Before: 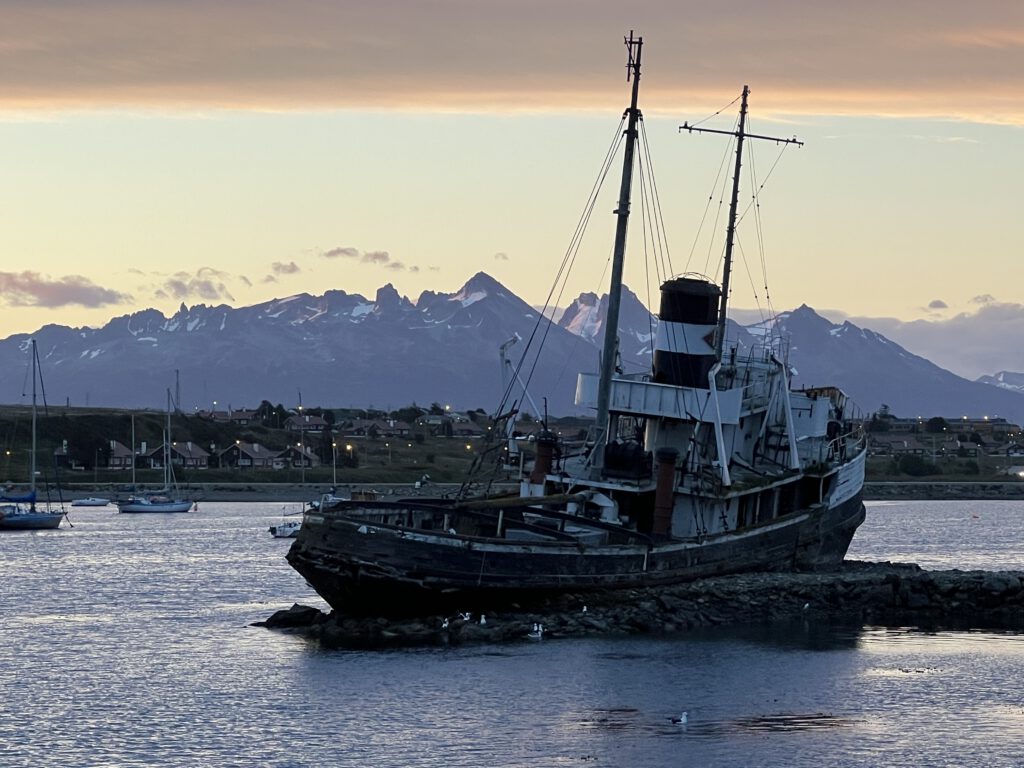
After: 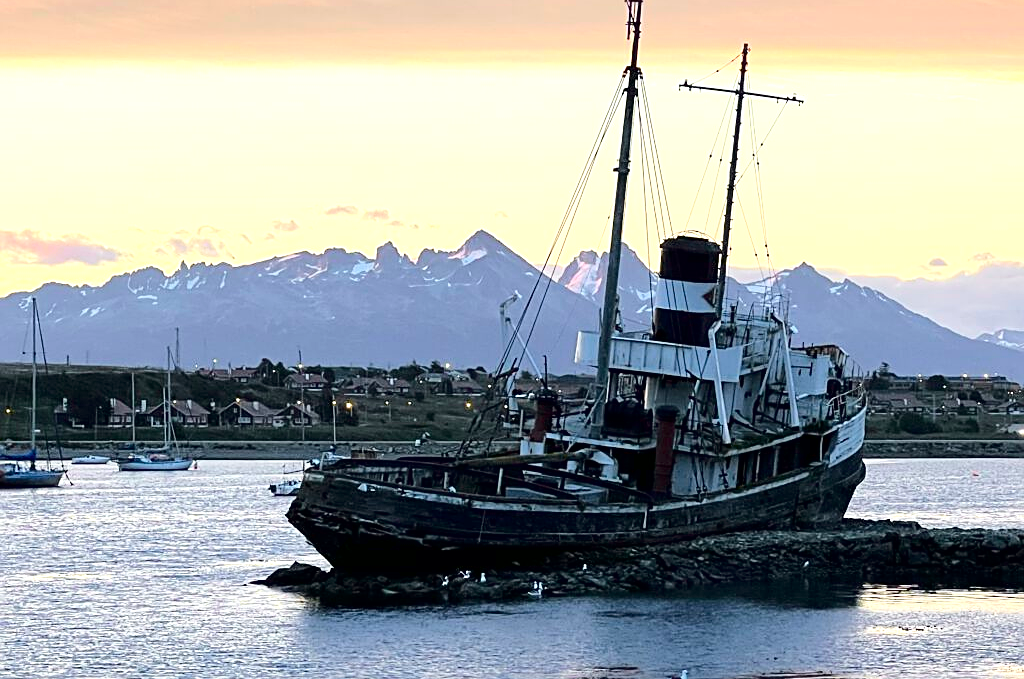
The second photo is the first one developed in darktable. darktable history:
exposure: black level correction 0.001, exposure 0.962 EV, compensate exposure bias true, compensate highlight preservation false
tone curve: curves: ch0 [(0, 0) (0.058, 0.027) (0.214, 0.183) (0.295, 0.288) (0.48, 0.541) (0.658, 0.703) (0.741, 0.775) (0.844, 0.866) (0.986, 0.957)]; ch1 [(0, 0) (0.172, 0.123) (0.312, 0.296) (0.437, 0.429) (0.471, 0.469) (0.502, 0.5) (0.513, 0.515) (0.572, 0.603) (0.617, 0.653) (0.68, 0.724) (0.889, 0.924) (1, 1)]; ch2 [(0, 0) (0.411, 0.424) (0.489, 0.49) (0.502, 0.5) (0.512, 0.524) (0.549, 0.578) (0.604, 0.628) (0.709, 0.748) (1, 1)], color space Lab, independent channels, preserve colors none
crop and rotate: top 5.592%, bottom 5.91%
sharpen: on, module defaults
